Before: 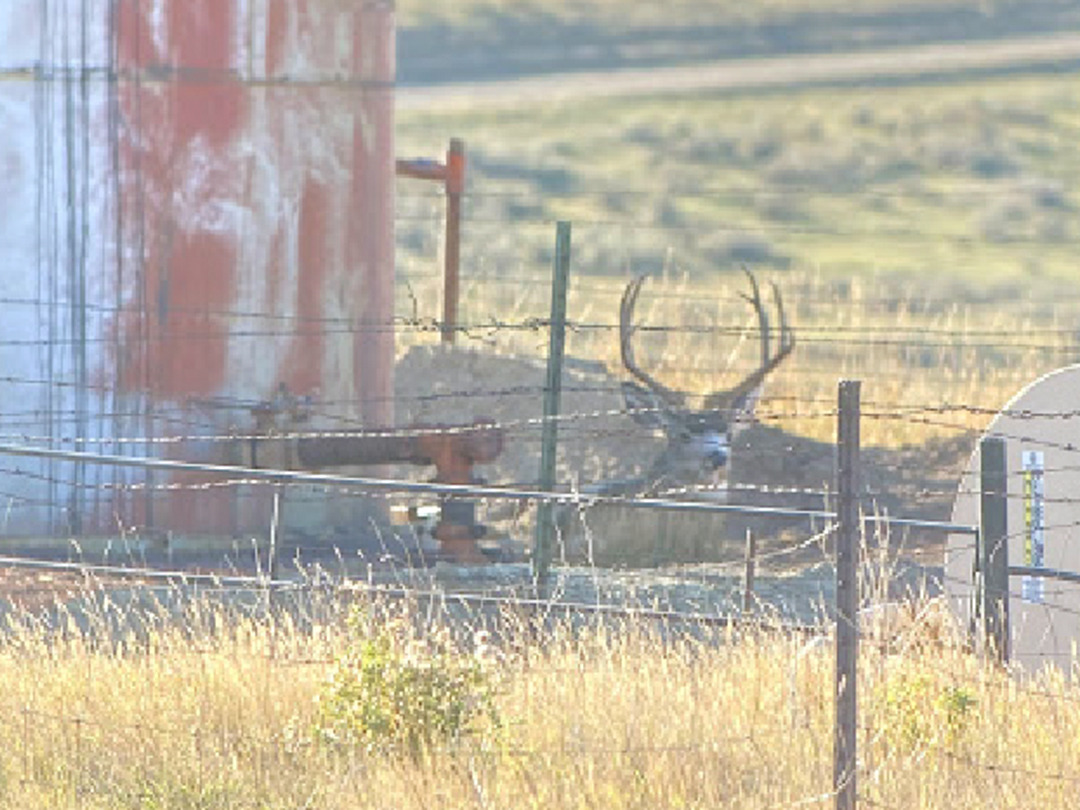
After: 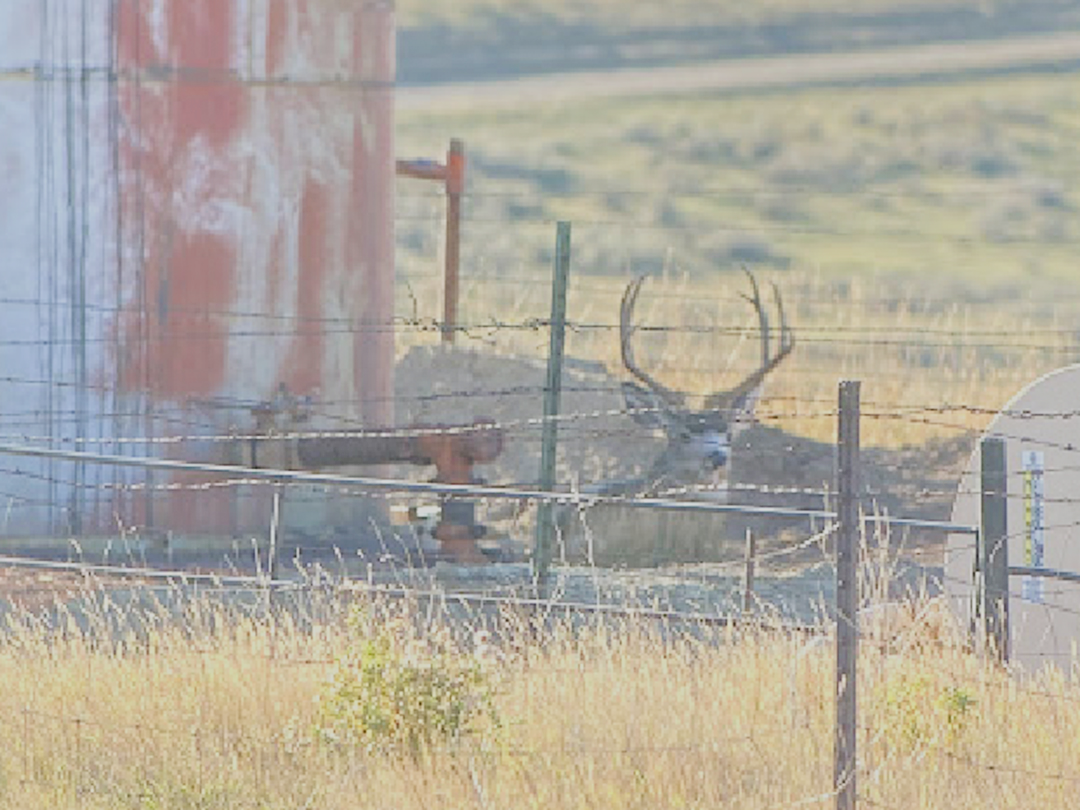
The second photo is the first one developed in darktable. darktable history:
sharpen: amount 0.211
exposure: compensate exposure bias true, compensate highlight preservation false
contrast brightness saturation: contrast 0.104, brightness 0.011, saturation 0.015
filmic rgb: black relative exposure -6.98 EV, white relative exposure 5.68 EV, threshold 5.98 EV, hardness 2.86, enable highlight reconstruction true
